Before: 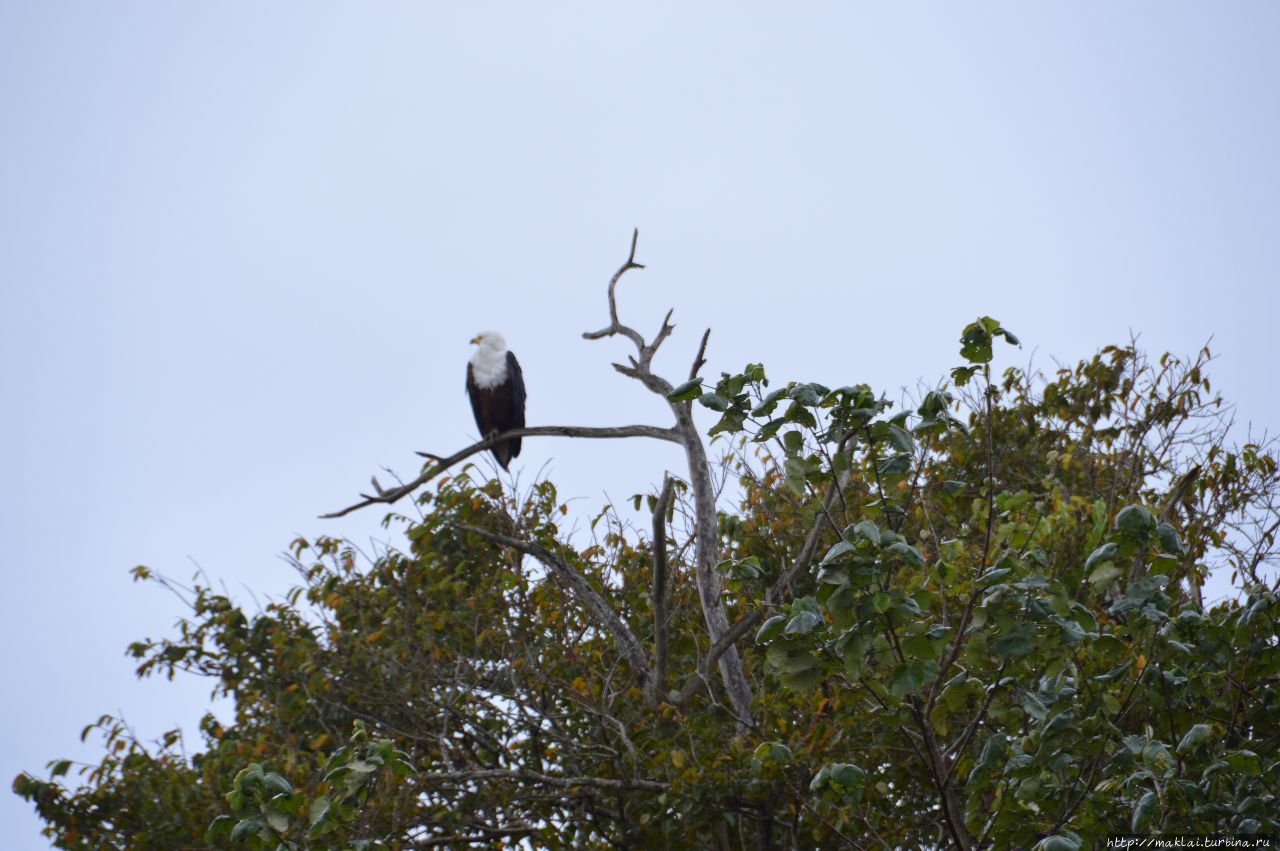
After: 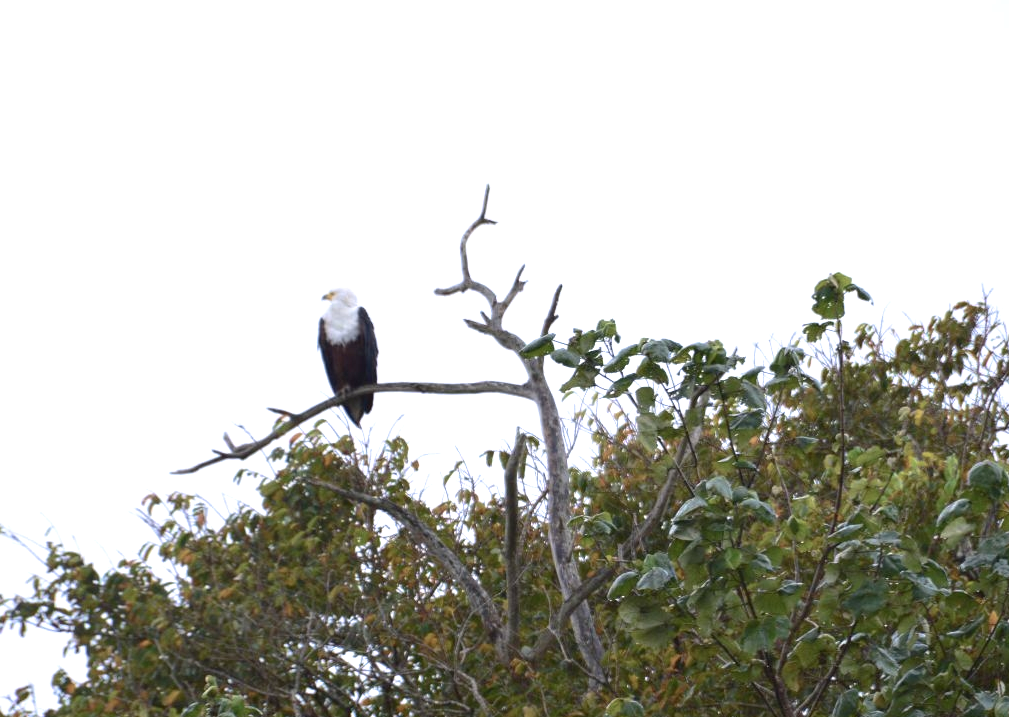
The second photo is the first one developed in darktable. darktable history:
color balance rgb: highlights gain › chroma 0.289%, highlights gain › hue 332.17°, linear chroma grading › global chroma 15.306%, perceptual saturation grading › global saturation -28.995%, perceptual saturation grading › highlights -20.395%, perceptual saturation grading › mid-tones -23.563%, perceptual saturation grading › shadows -24.25%
velvia: strength 50.96%, mid-tones bias 0.508
crop: left 11.576%, top 5.188%, right 9.554%, bottom 10.45%
exposure: black level correction 0, exposure 0.702 EV, compensate highlight preservation false
